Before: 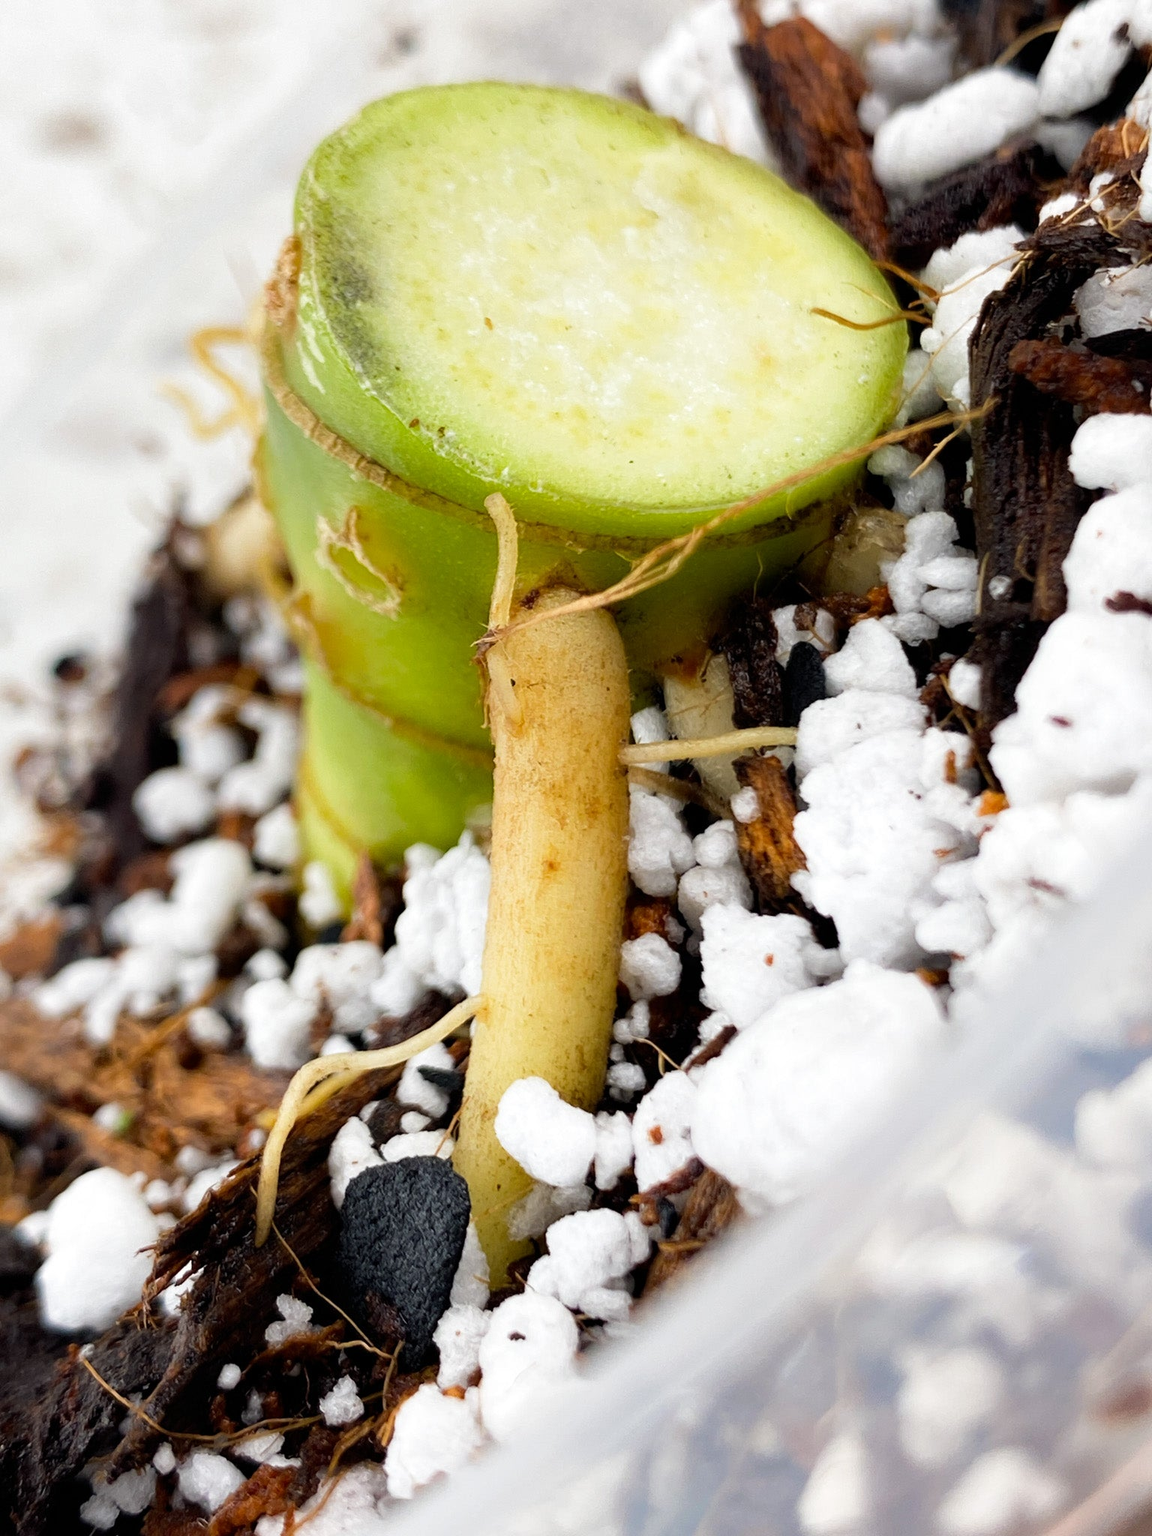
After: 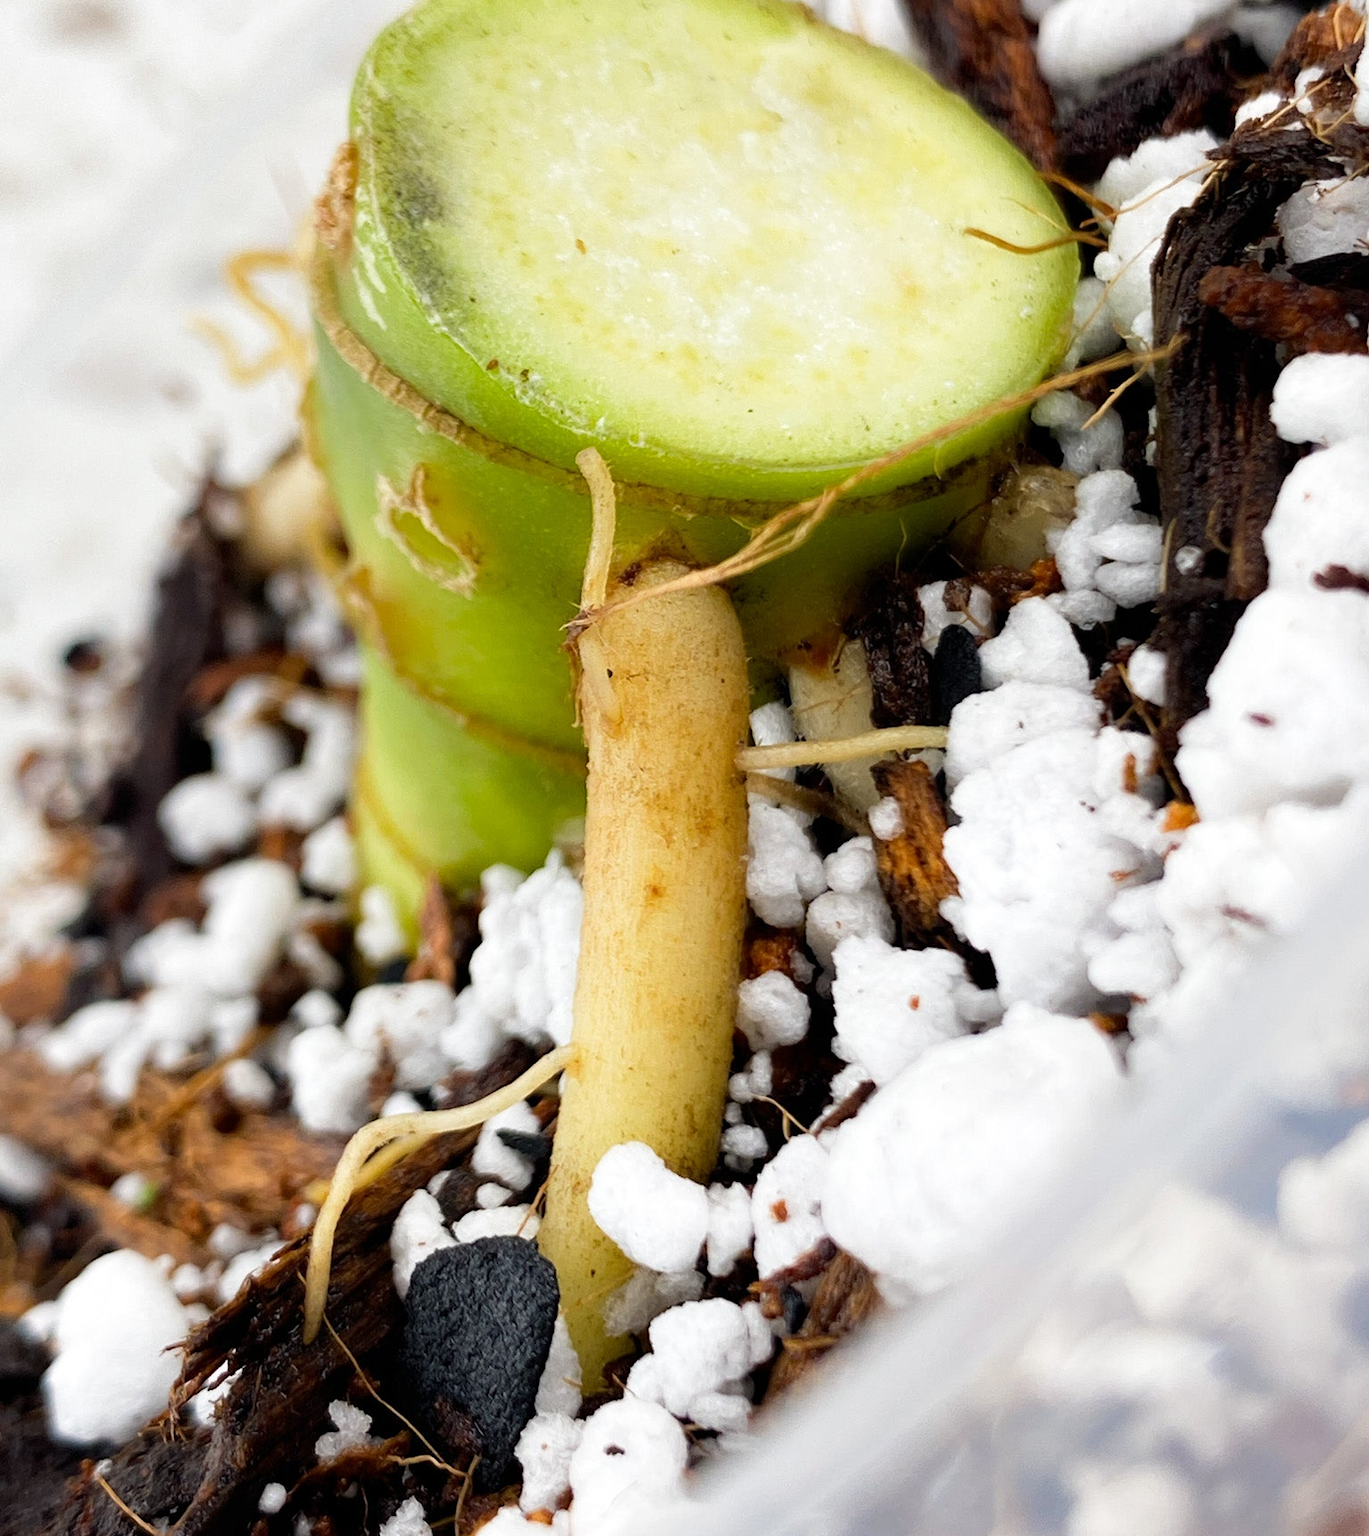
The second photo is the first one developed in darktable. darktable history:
crop: top 7.615%, bottom 8.246%
